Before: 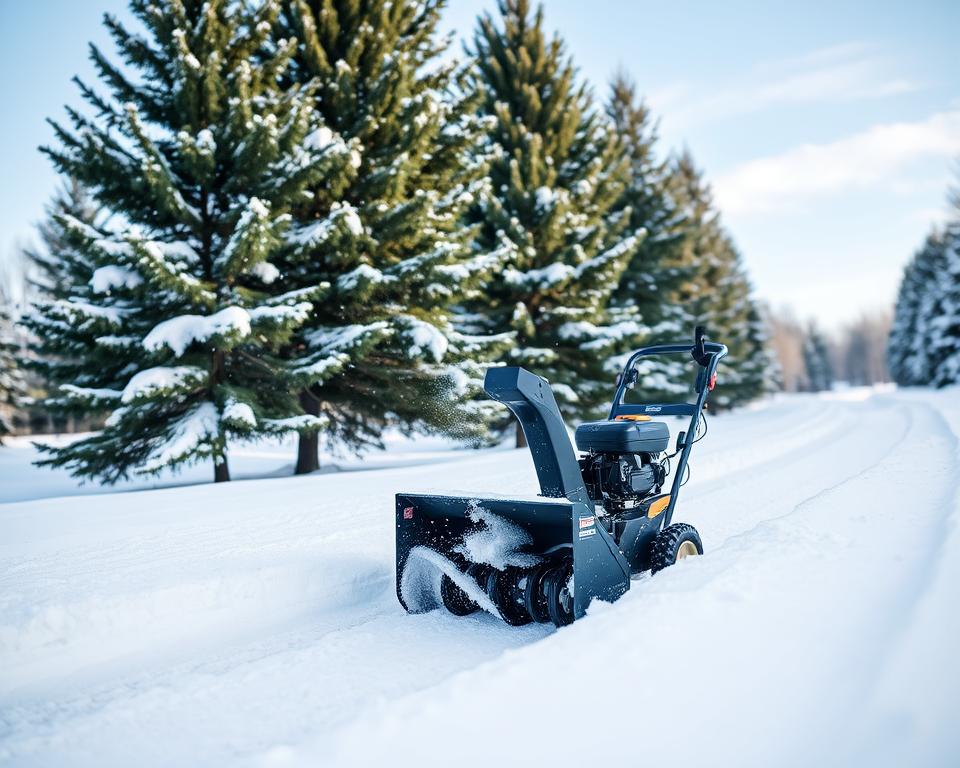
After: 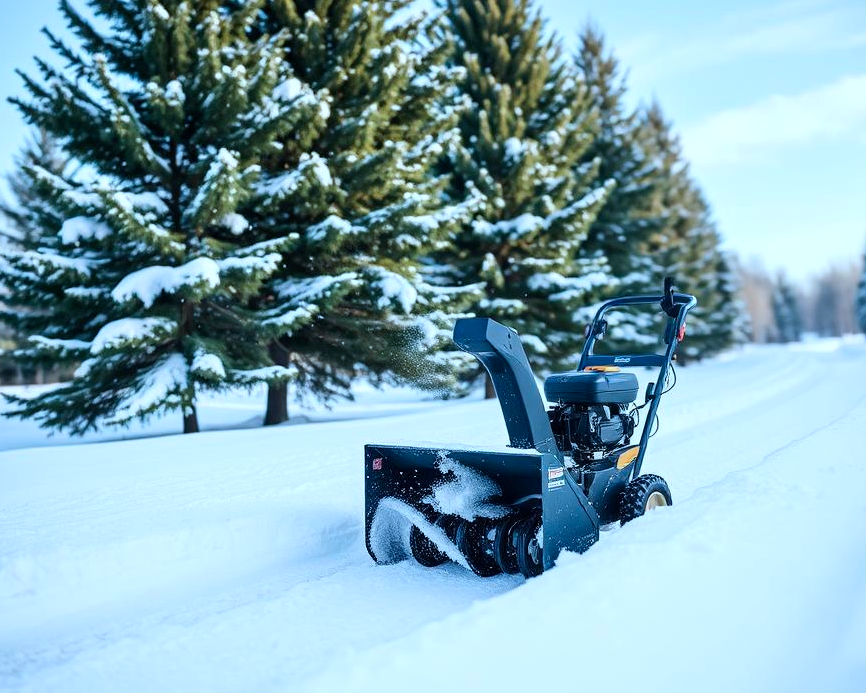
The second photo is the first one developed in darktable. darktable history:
color calibration: illuminant Planckian (black body), x 0.378, y 0.375, temperature 4065 K
crop: left 3.305%, top 6.436%, right 6.389%, bottom 3.258%
